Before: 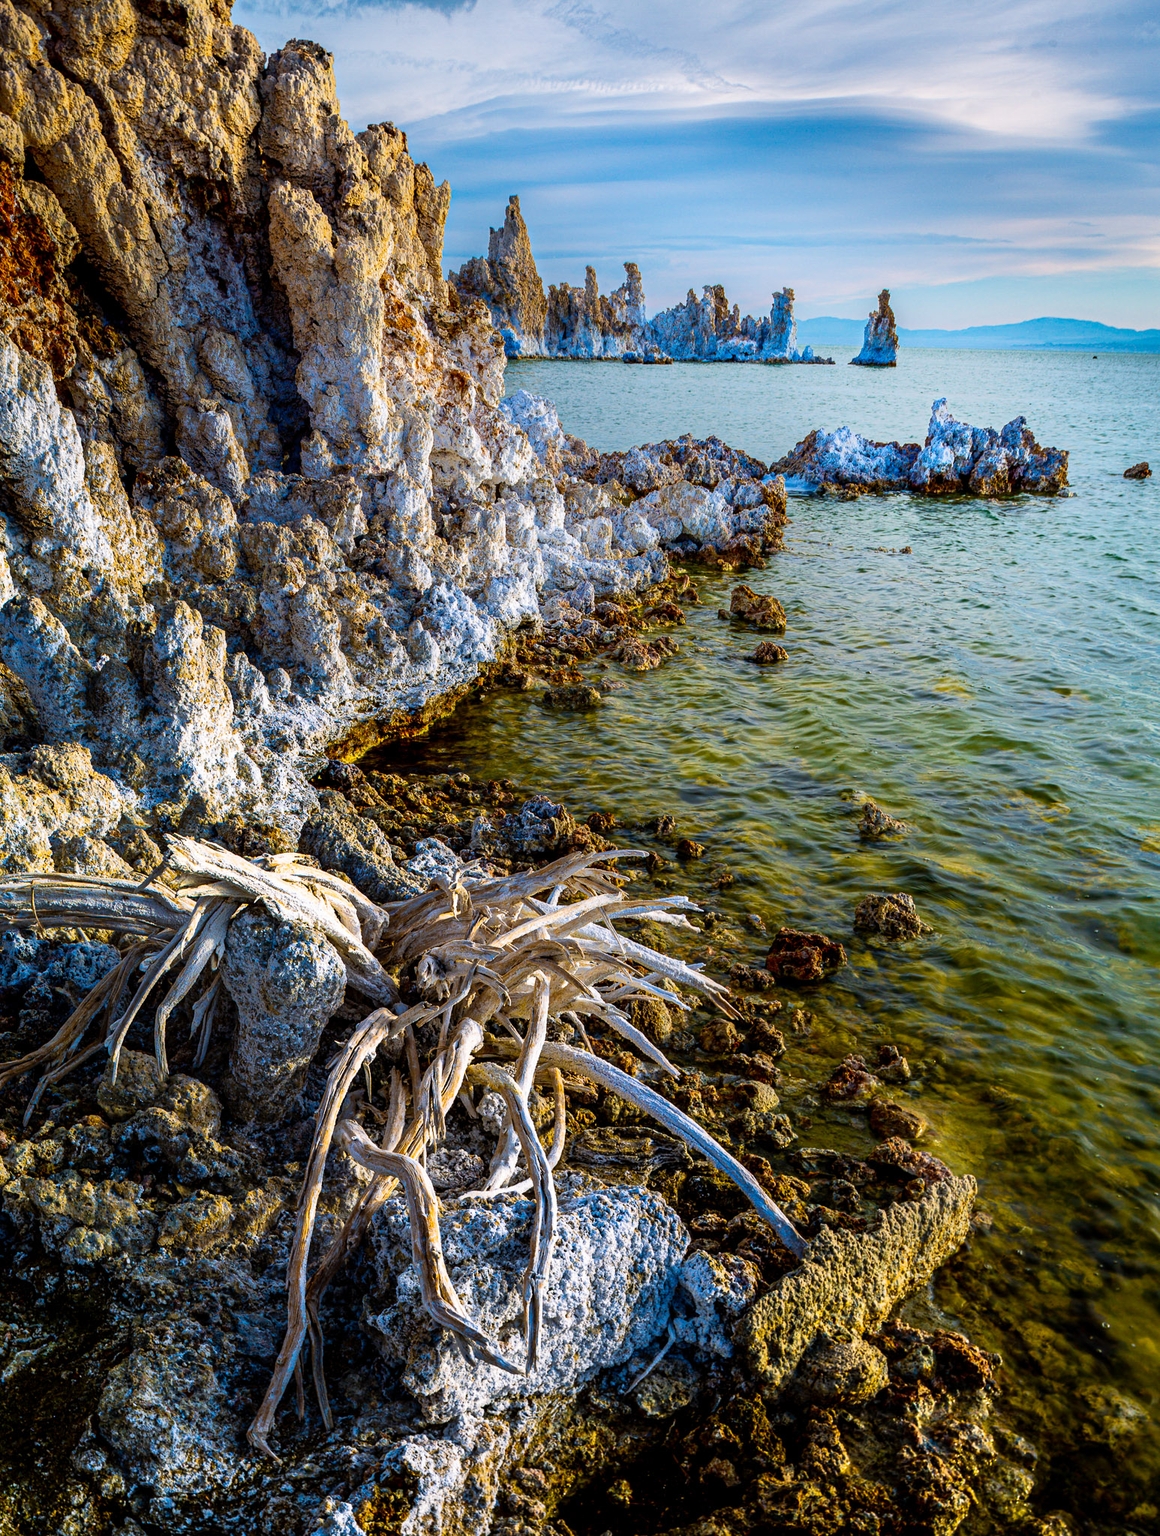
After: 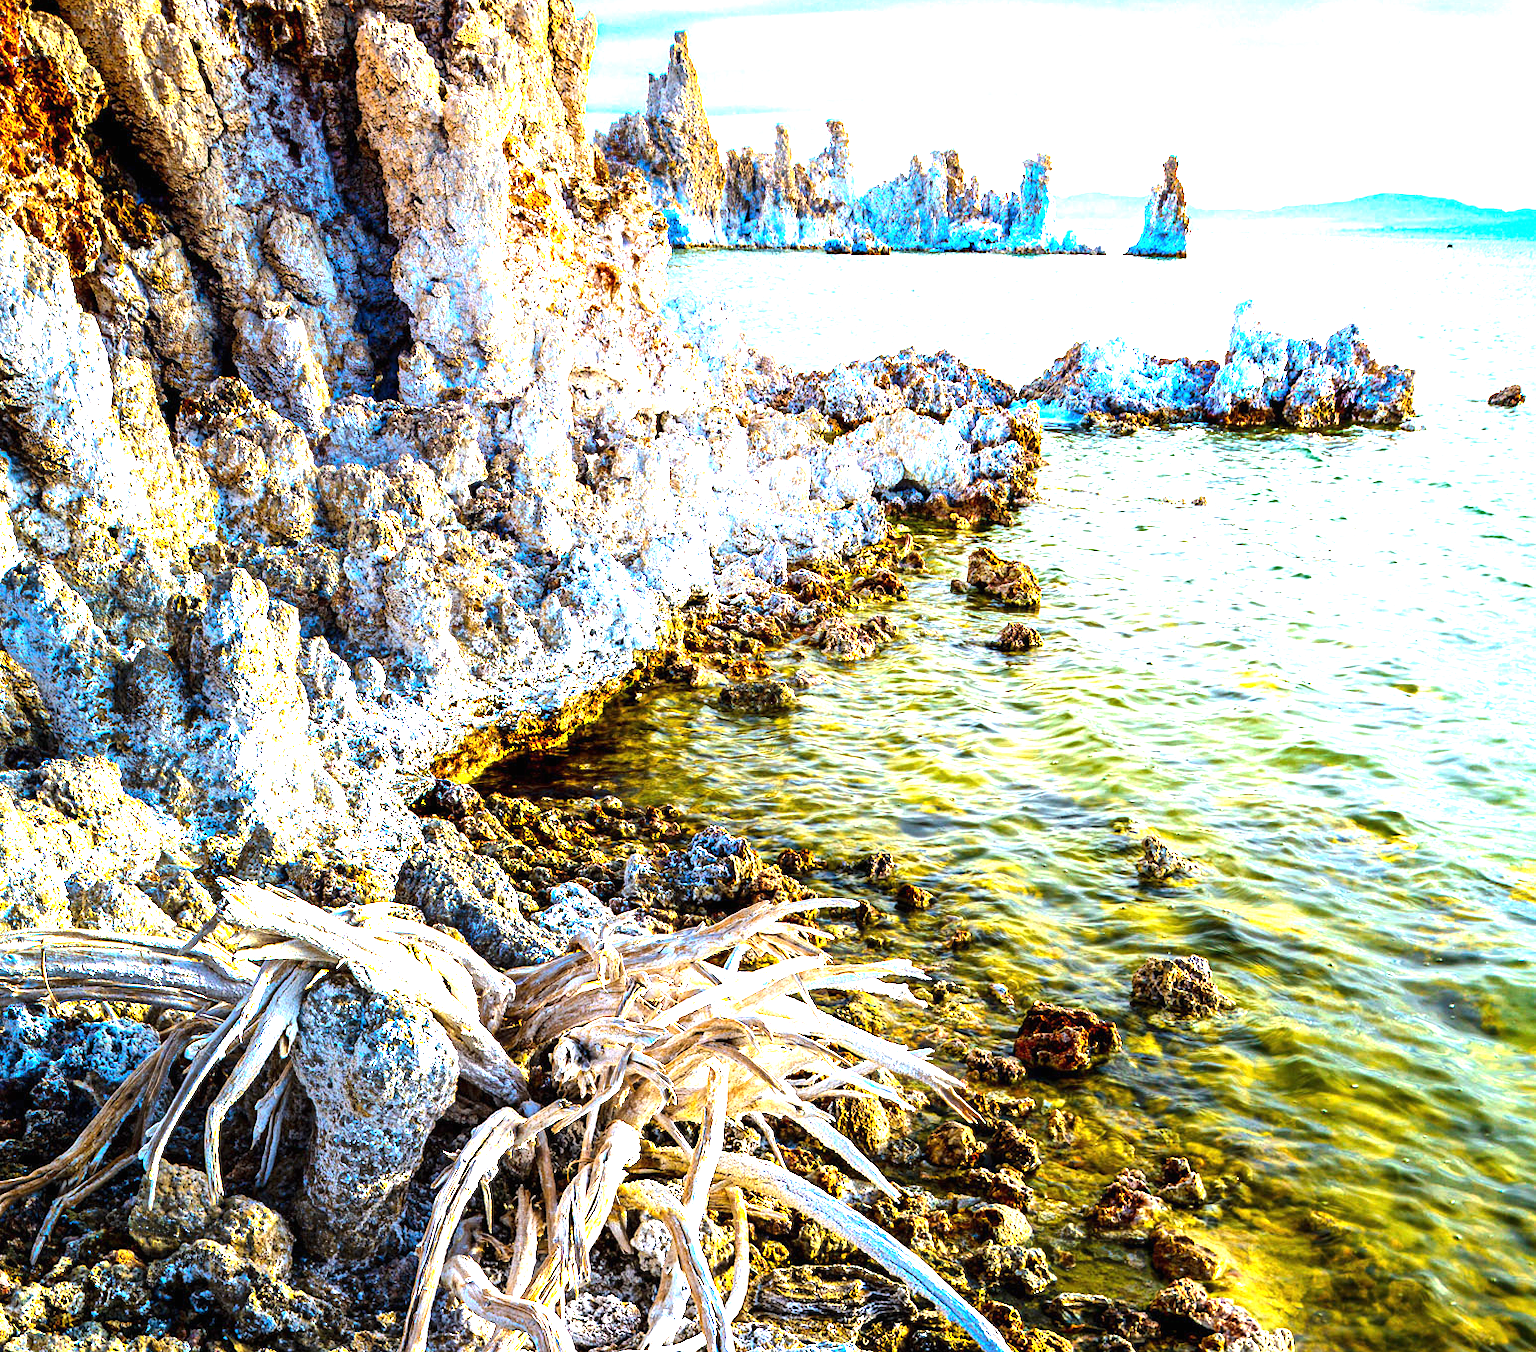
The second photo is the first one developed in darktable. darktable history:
tone equalizer: -8 EV -0.435 EV, -7 EV -0.374 EV, -6 EV -0.323 EV, -5 EV -0.198 EV, -3 EV 0.196 EV, -2 EV 0.325 EV, -1 EV 0.367 EV, +0 EV 0.436 EV, edges refinement/feathering 500, mask exposure compensation -1.57 EV, preserve details no
crop: top 11.182%, bottom 22.329%
exposure: black level correction 0, exposure 1.905 EV, compensate highlight preservation false
